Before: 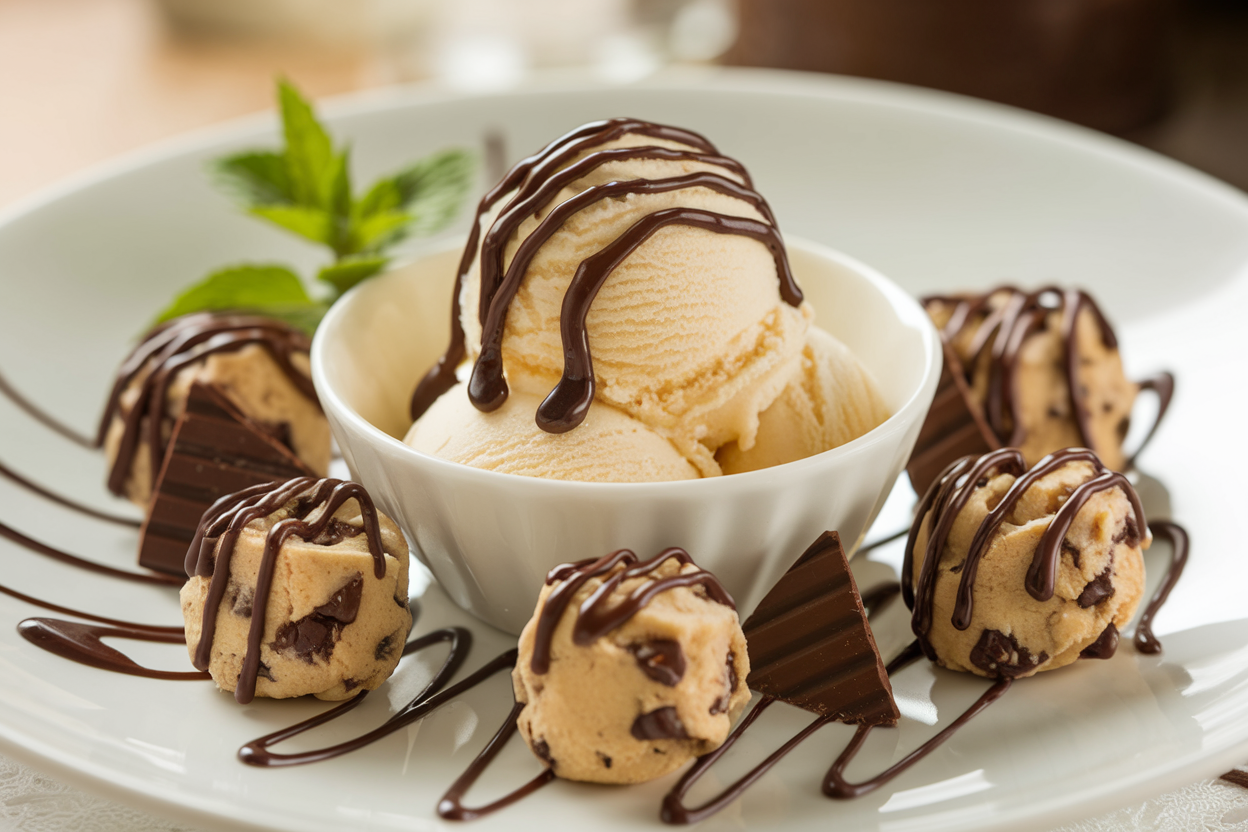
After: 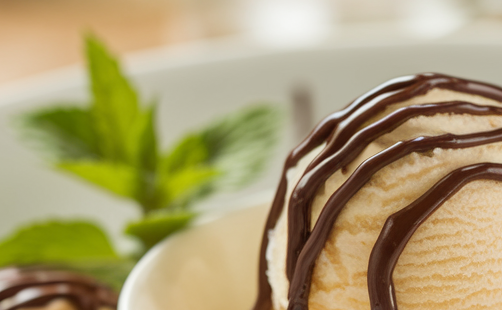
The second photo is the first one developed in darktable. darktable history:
crop: left 15.477%, top 5.452%, right 44.252%, bottom 57.098%
